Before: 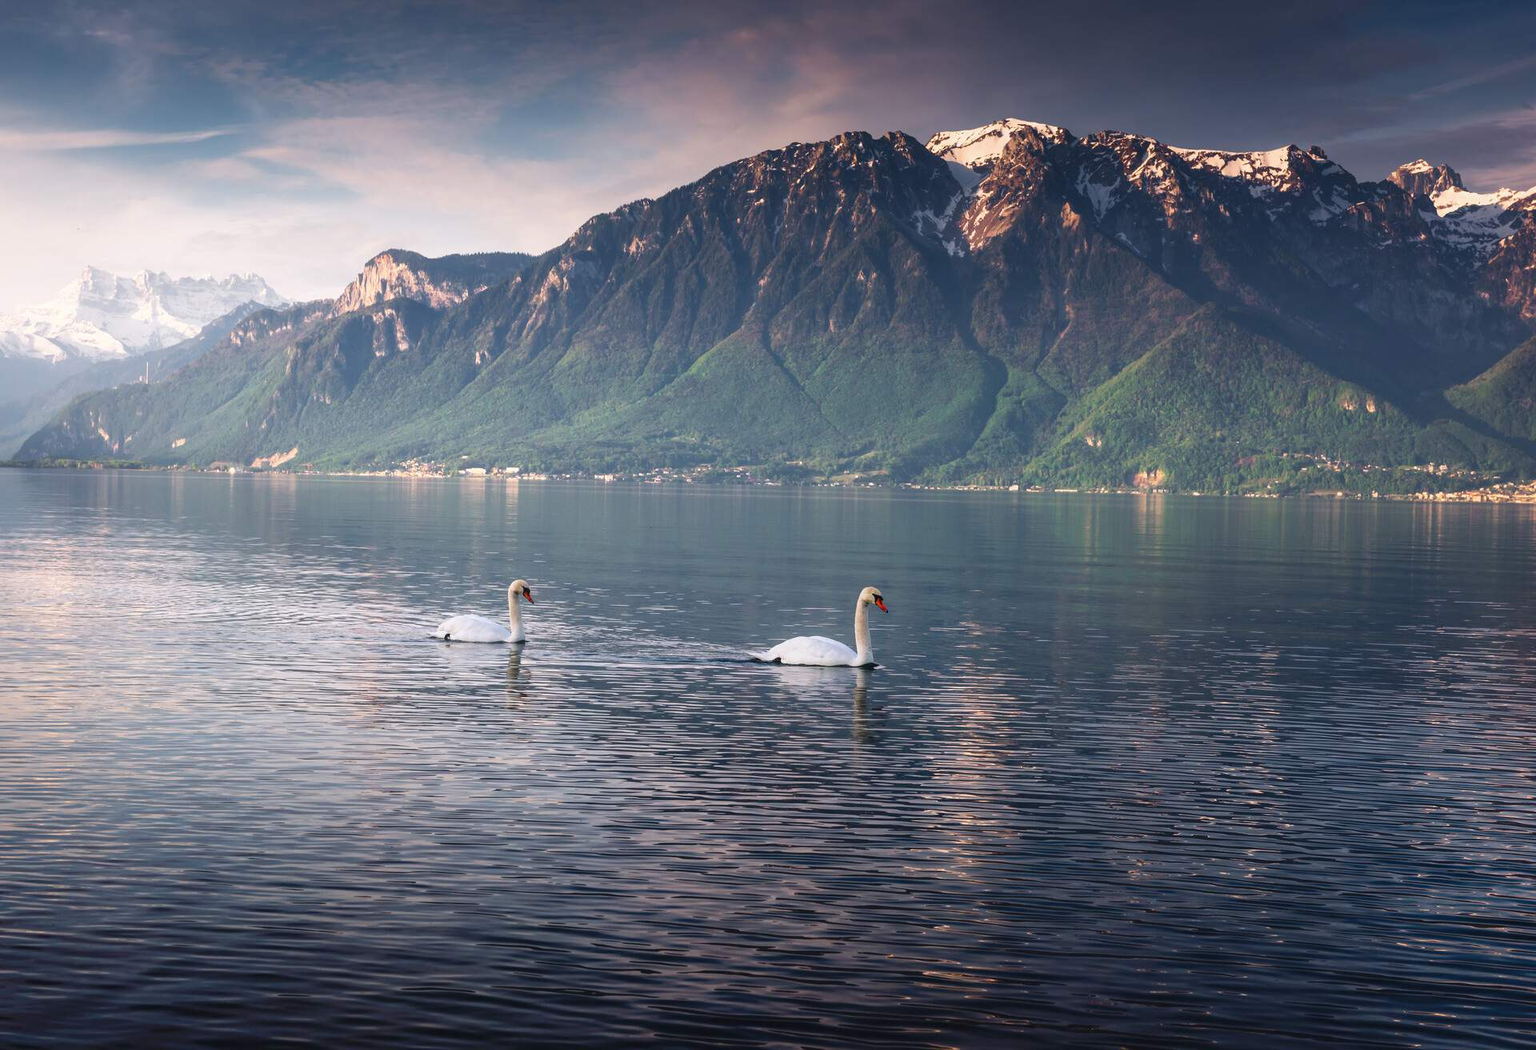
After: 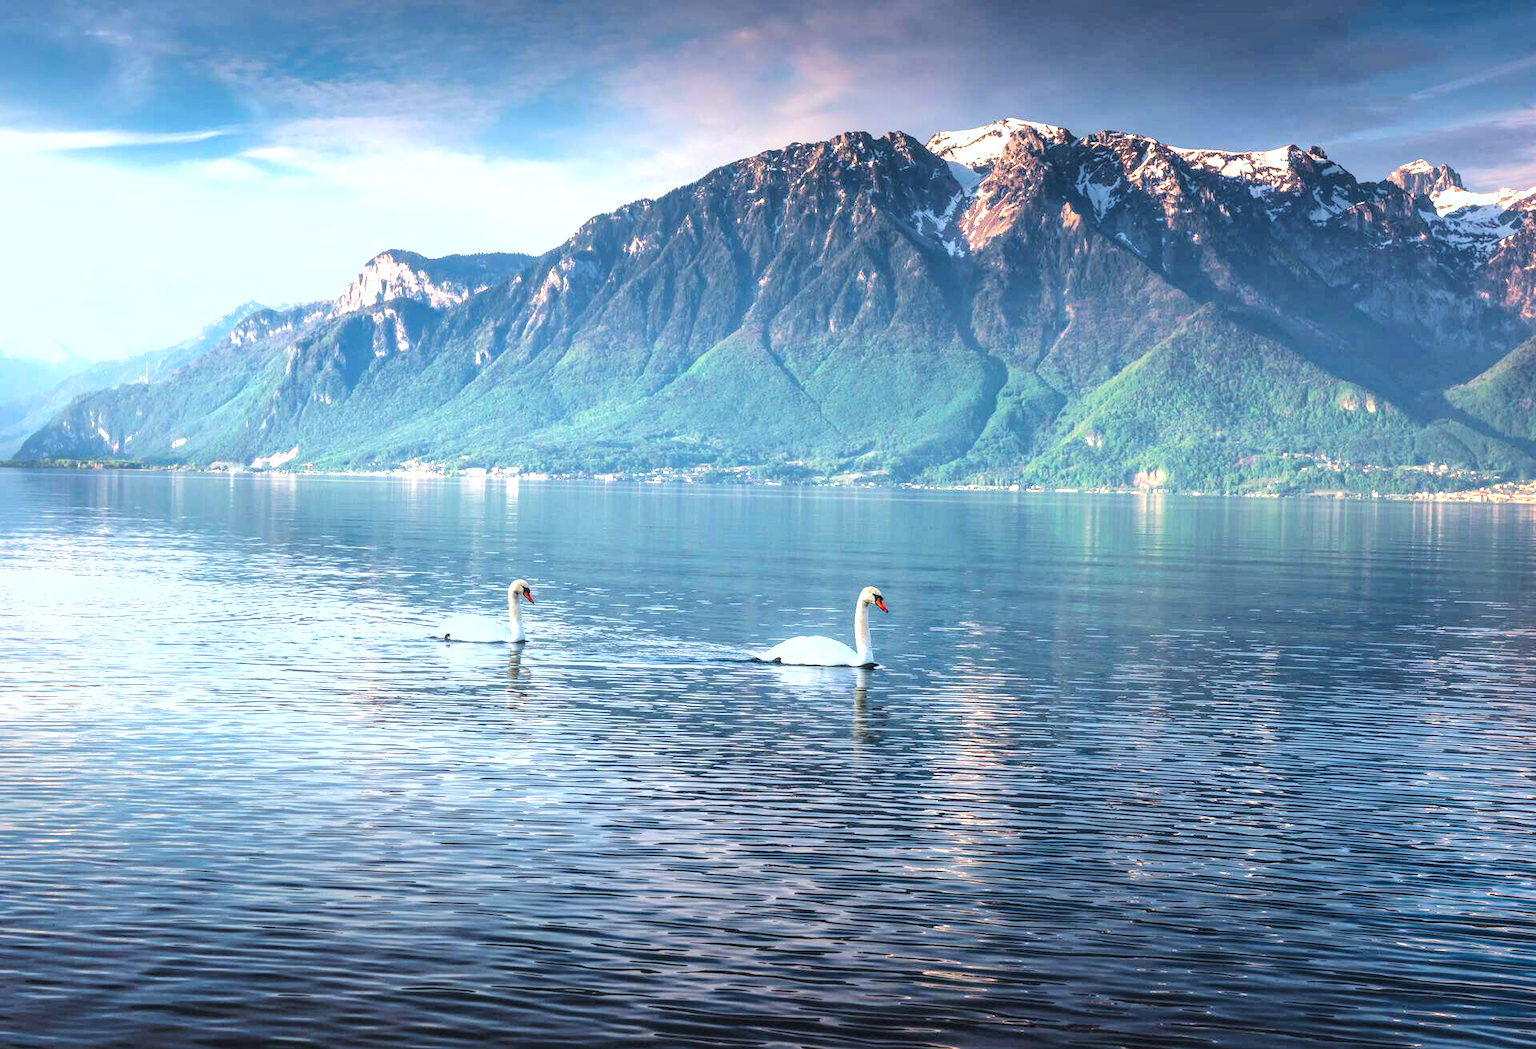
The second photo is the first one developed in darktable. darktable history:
base curve: preserve colors none
exposure: black level correction 0, exposure 1.448 EV, compensate exposure bias true, compensate highlight preservation false
tone curve: curves: ch0 [(0, 0) (0.049, 0.01) (0.154, 0.081) (0.491, 0.519) (0.748, 0.765) (1, 0.919)]; ch1 [(0, 0) (0.172, 0.123) (0.317, 0.272) (0.401, 0.422) (0.499, 0.497) (0.531, 0.54) (0.615, 0.603) (0.741, 0.783) (1, 1)]; ch2 [(0, 0) (0.411, 0.424) (0.483, 0.478) (0.544, 0.56) (0.686, 0.638) (1, 1)], color space Lab, linked channels, preserve colors none
local contrast: on, module defaults
tone equalizer: mask exposure compensation -0.499 EV
shadows and highlights: on, module defaults
color correction: highlights a* -10.06, highlights b* -10.1
